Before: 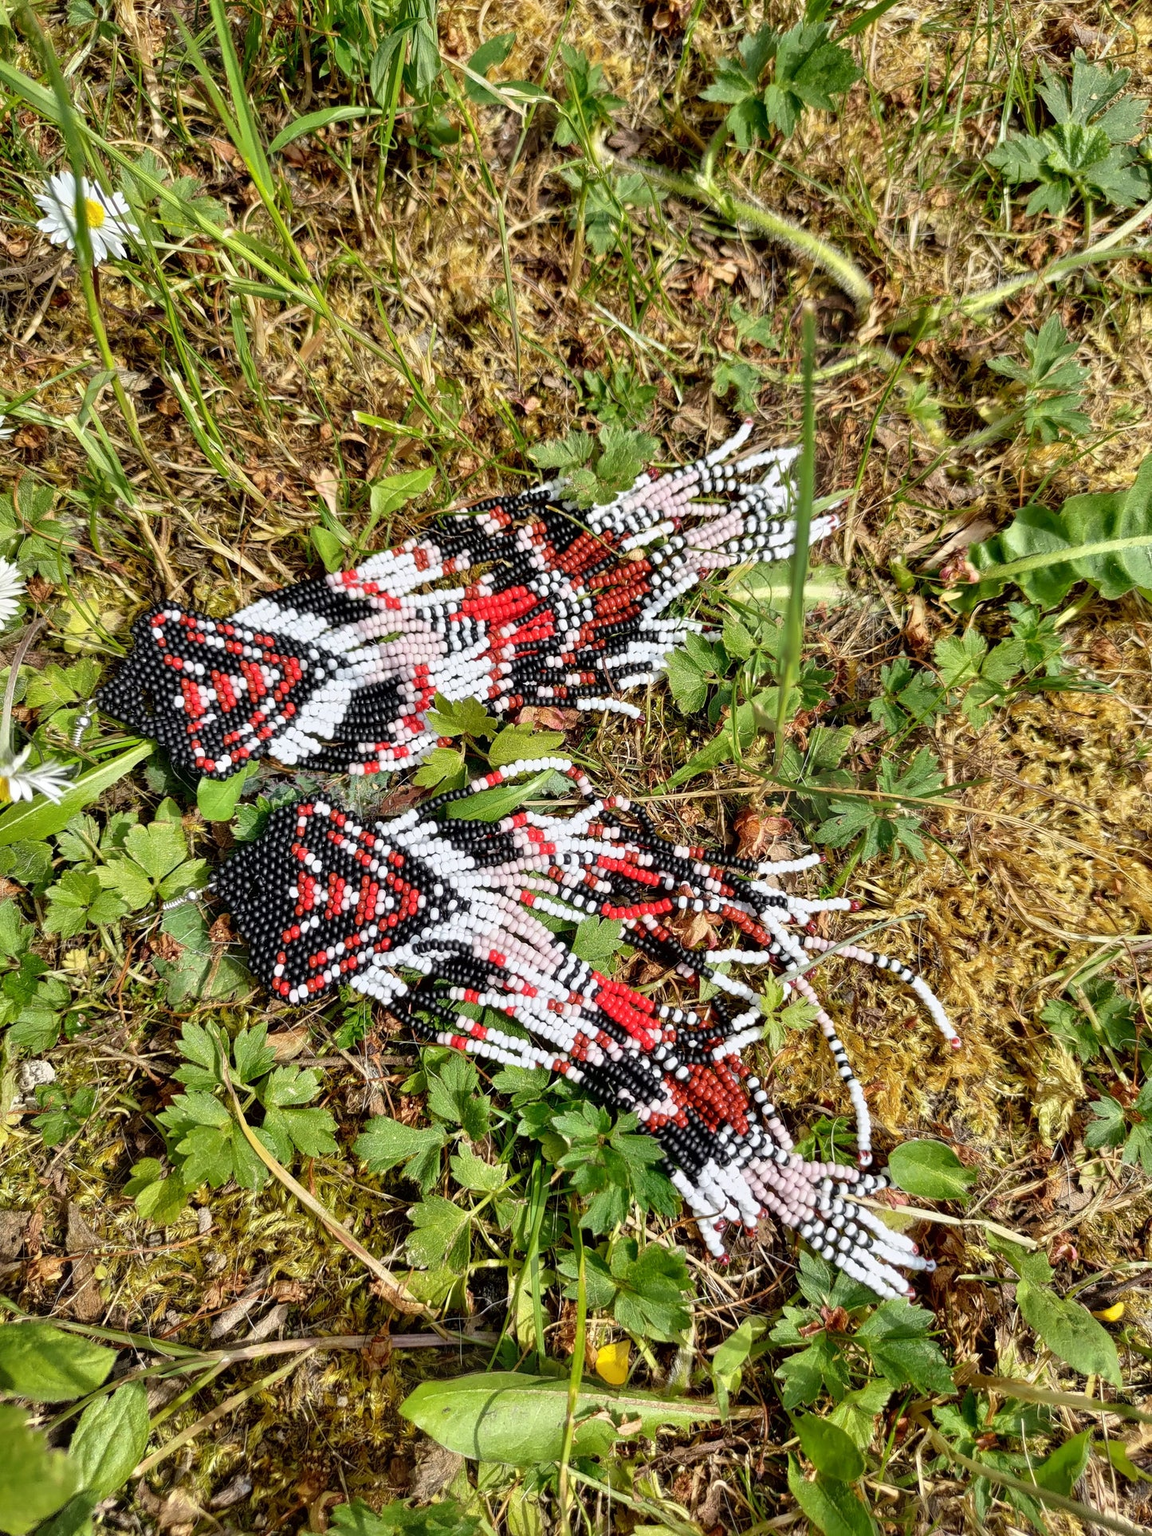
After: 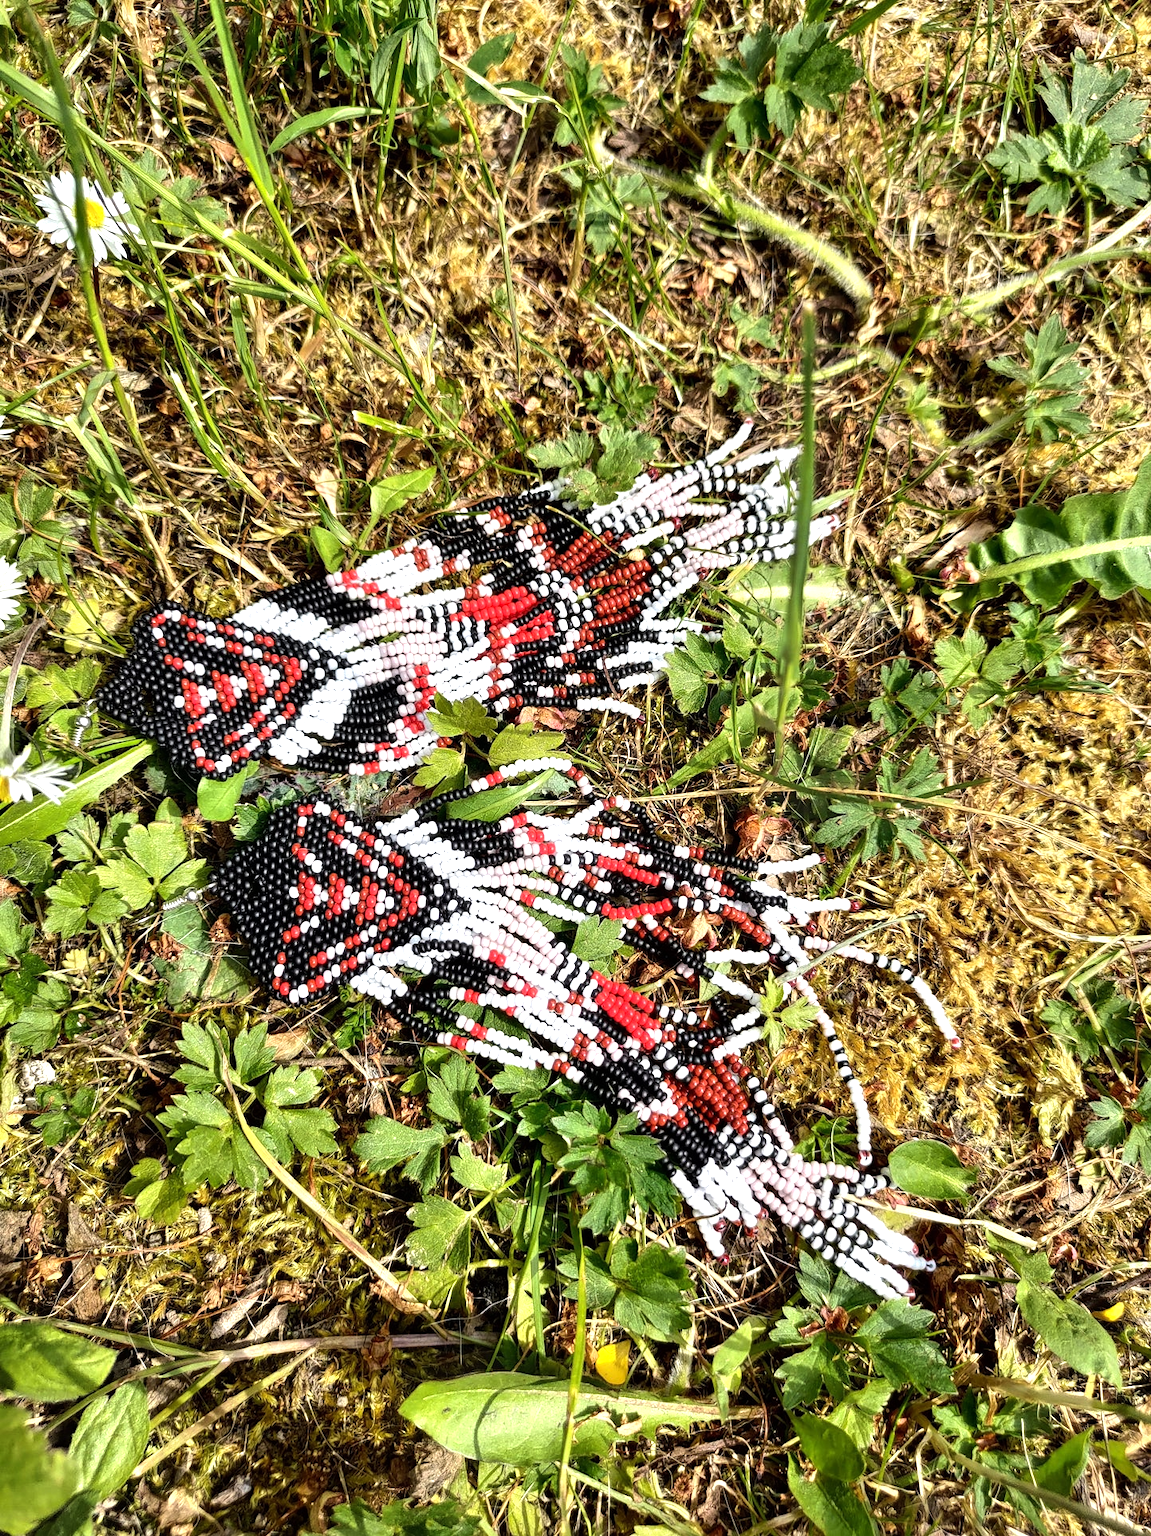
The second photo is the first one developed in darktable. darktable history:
tone equalizer: -8 EV -0.76 EV, -7 EV -0.735 EV, -6 EV -0.615 EV, -5 EV -0.394 EV, -3 EV 0.369 EV, -2 EV 0.6 EV, -1 EV 0.695 EV, +0 EV 0.78 EV, edges refinement/feathering 500, mask exposure compensation -1.57 EV, preserve details no
